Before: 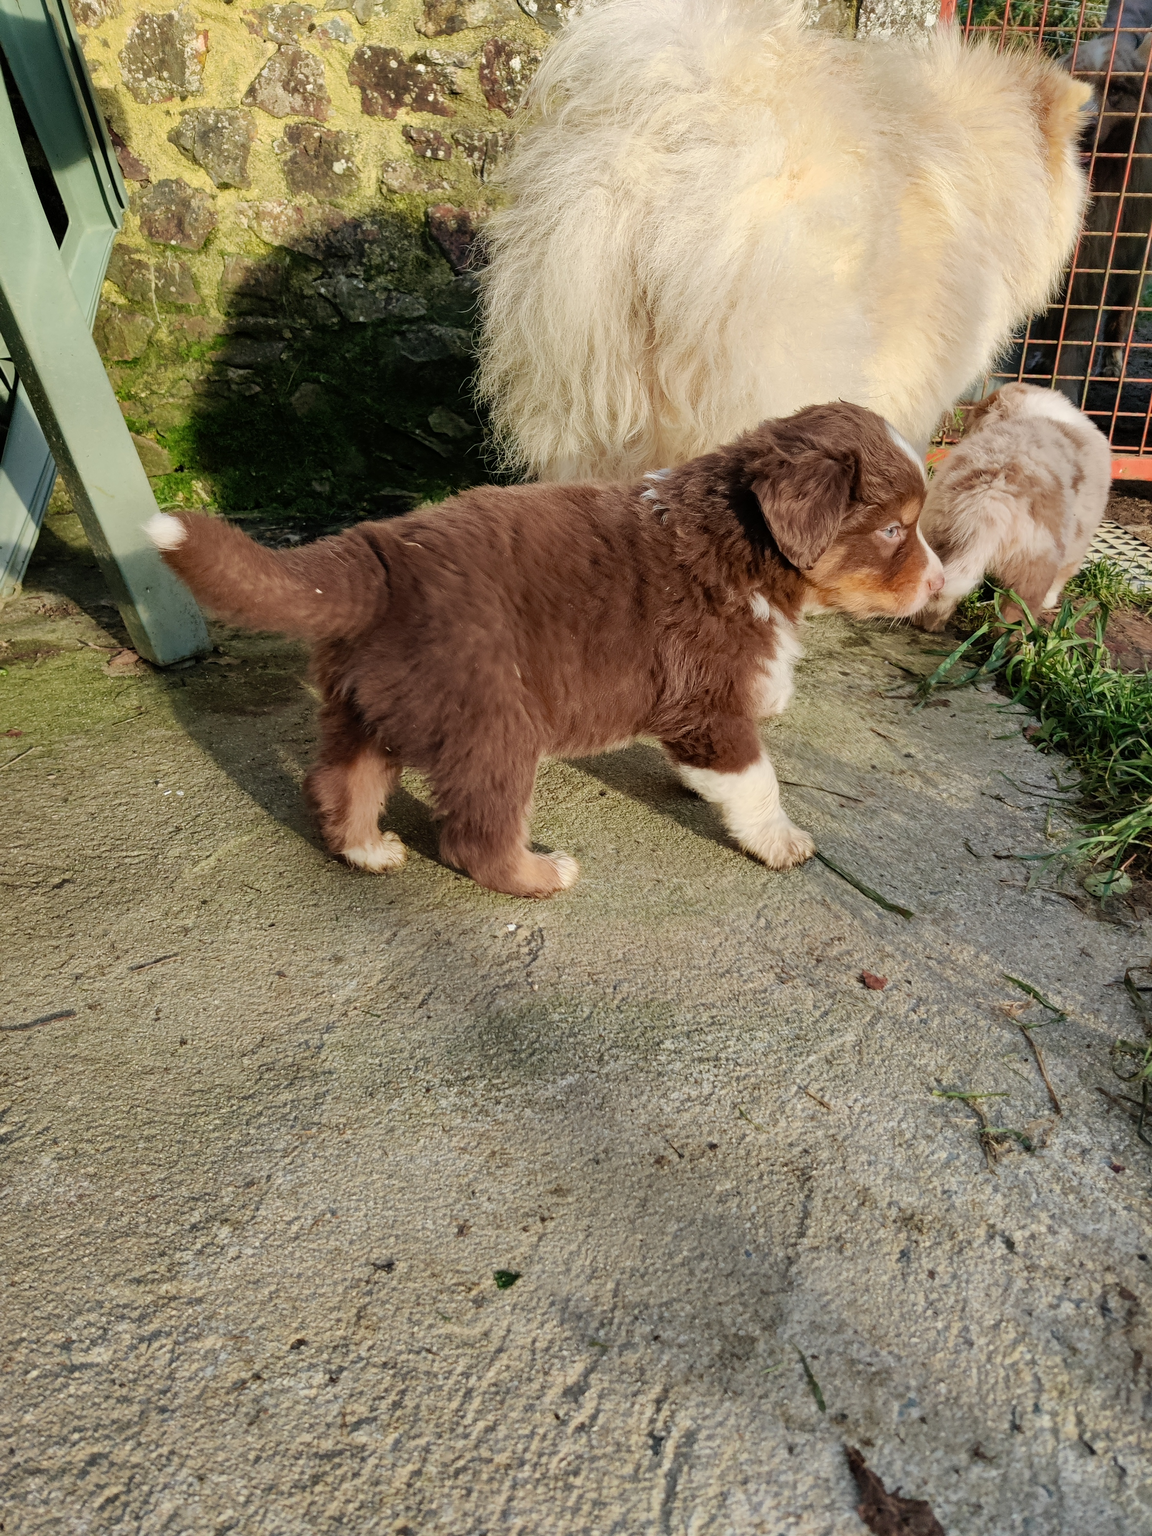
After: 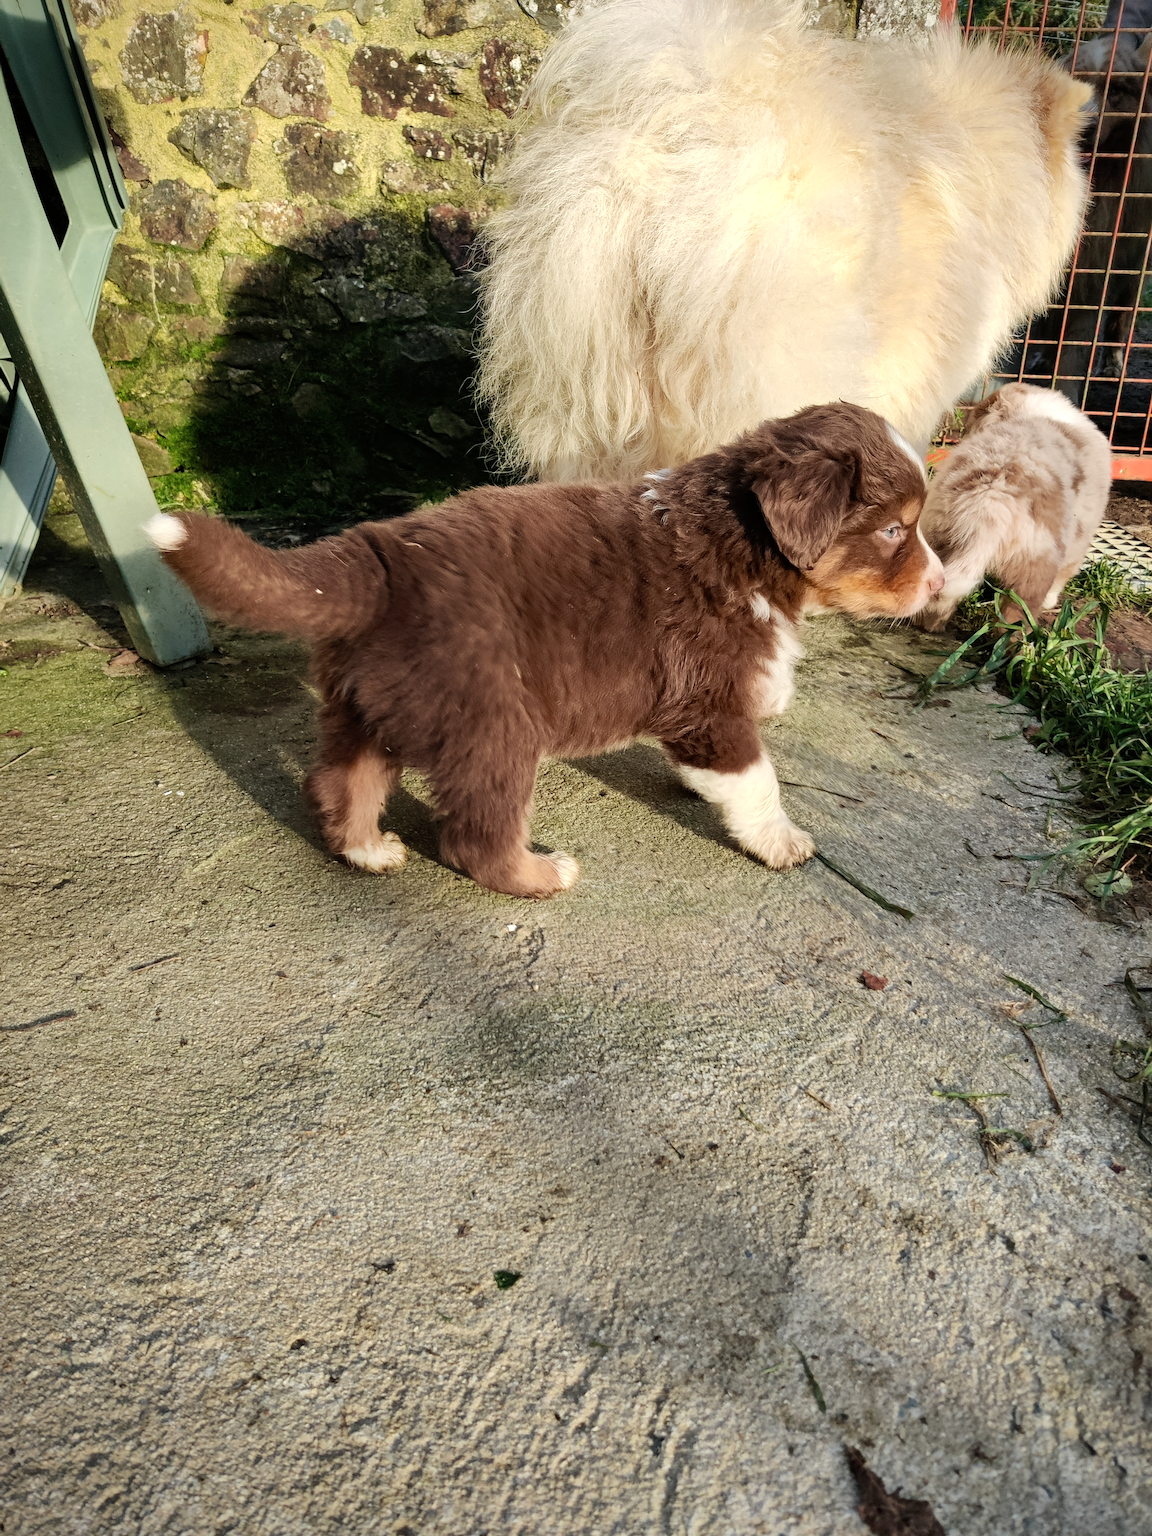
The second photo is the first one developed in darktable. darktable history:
tone equalizer: -8 EV -0.434 EV, -7 EV -0.383 EV, -6 EV -0.333 EV, -5 EV -0.231 EV, -3 EV 0.21 EV, -2 EV 0.335 EV, -1 EV 0.372 EV, +0 EV 0.389 EV, edges refinement/feathering 500, mask exposure compensation -1.57 EV, preserve details no
vignetting: saturation -0.03
